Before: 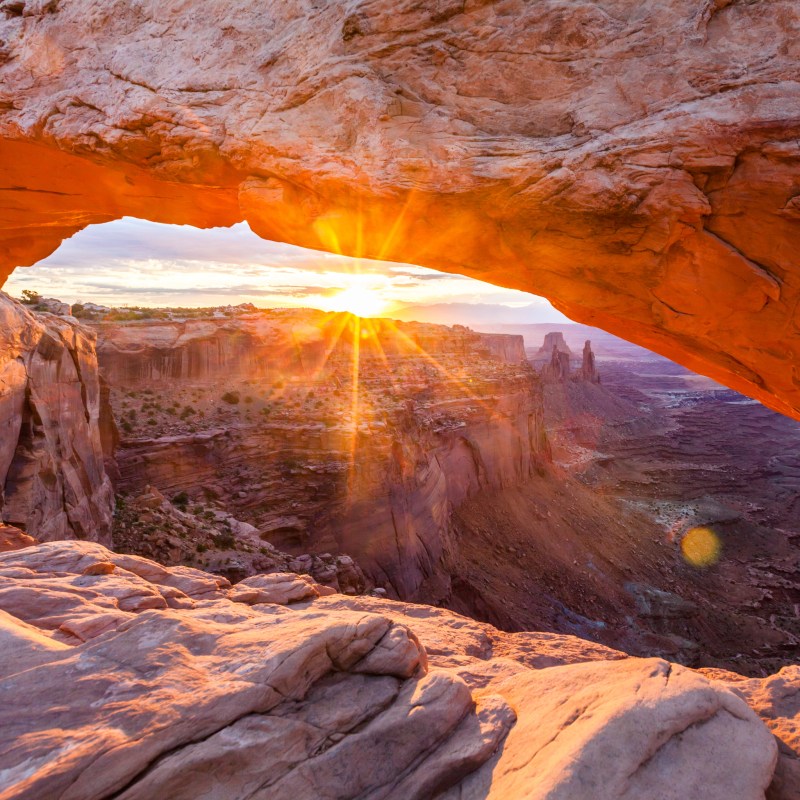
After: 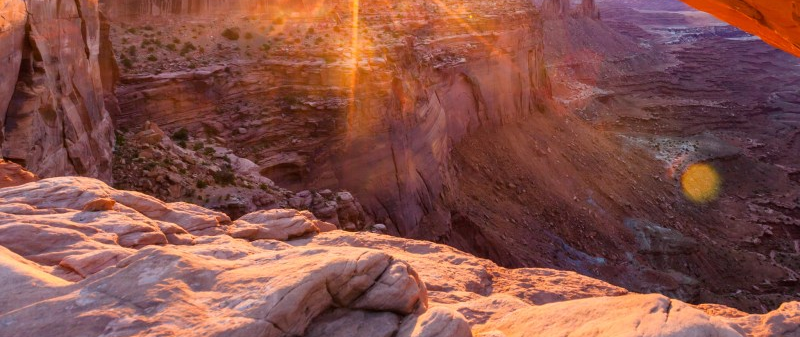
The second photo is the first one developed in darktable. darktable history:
crop: top 45.502%, bottom 12.273%
